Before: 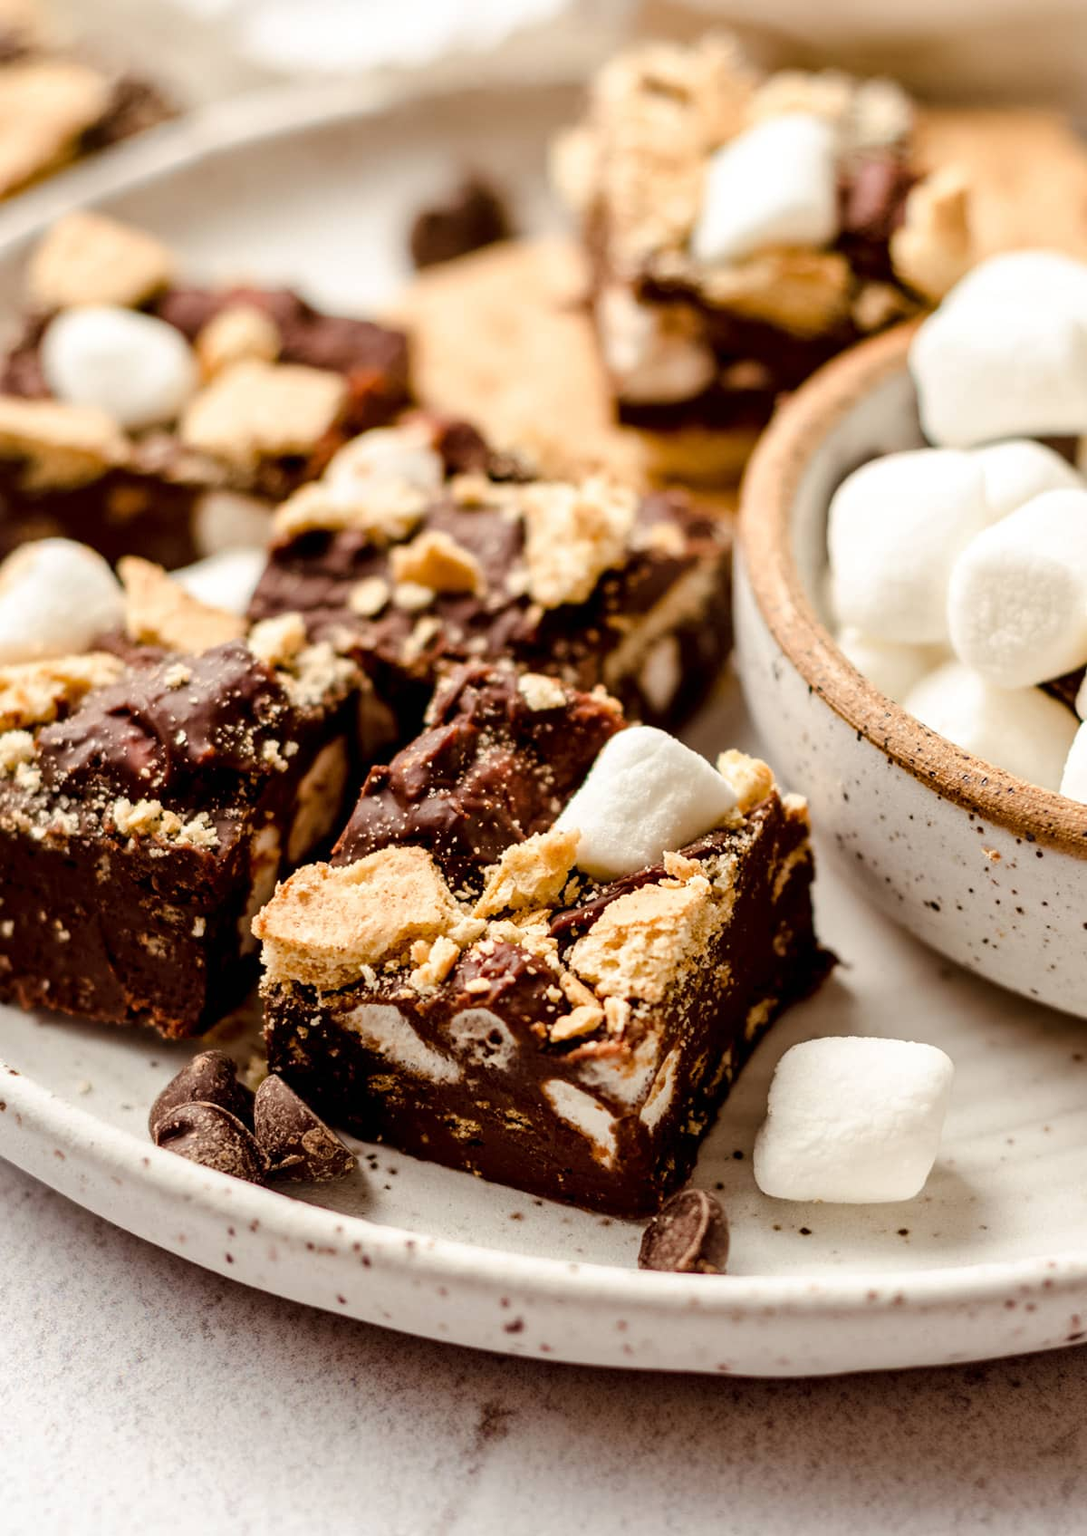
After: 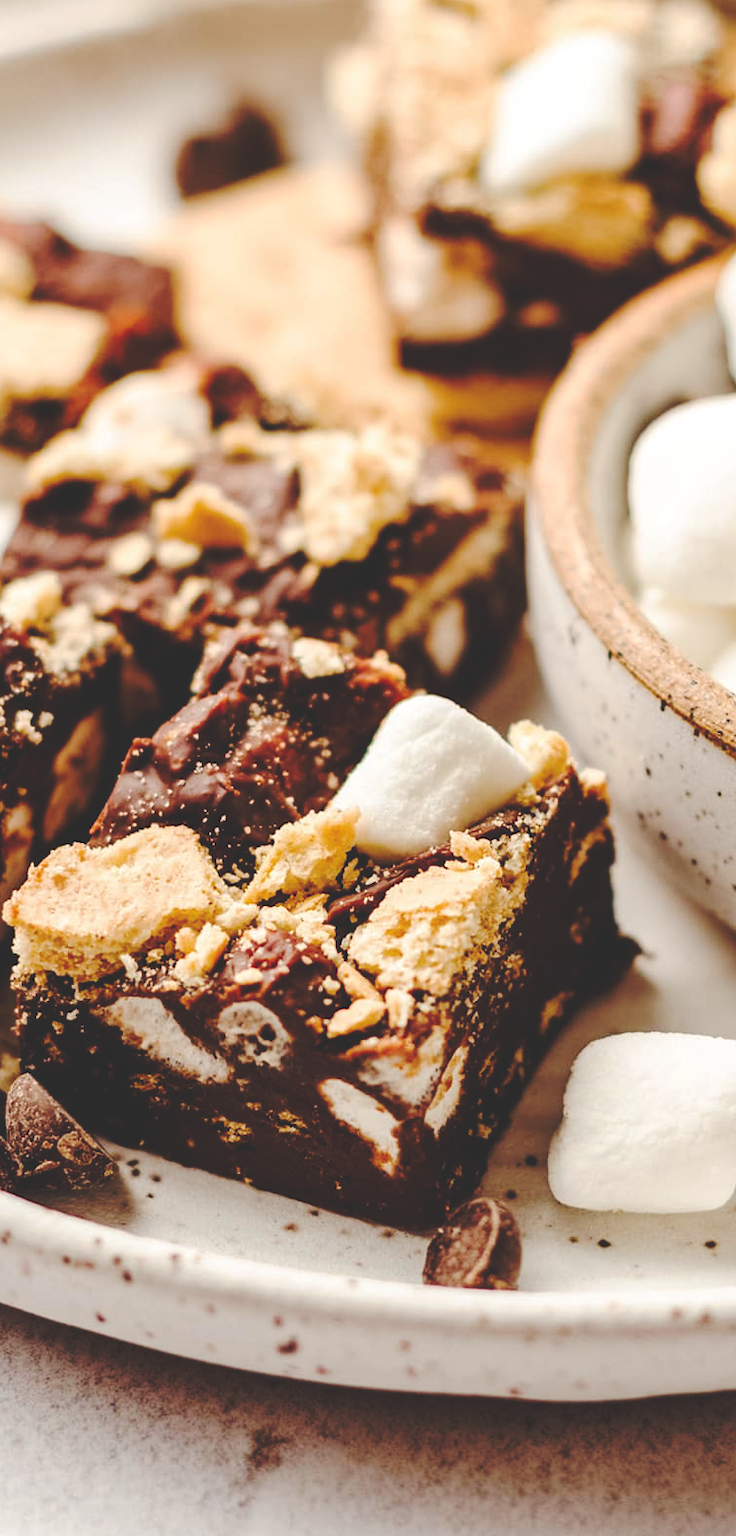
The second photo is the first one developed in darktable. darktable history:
base curve: curves: ch0 [(0, 0.024) (0.055, 0.065) (0.121, 0.166) (0.236, 0.319) (0.693, 0.726) (1, 1)], preserve colors none
crop and rotate: left 22.918%, top 5.629%, right 14.711%, bottom 2.247%
